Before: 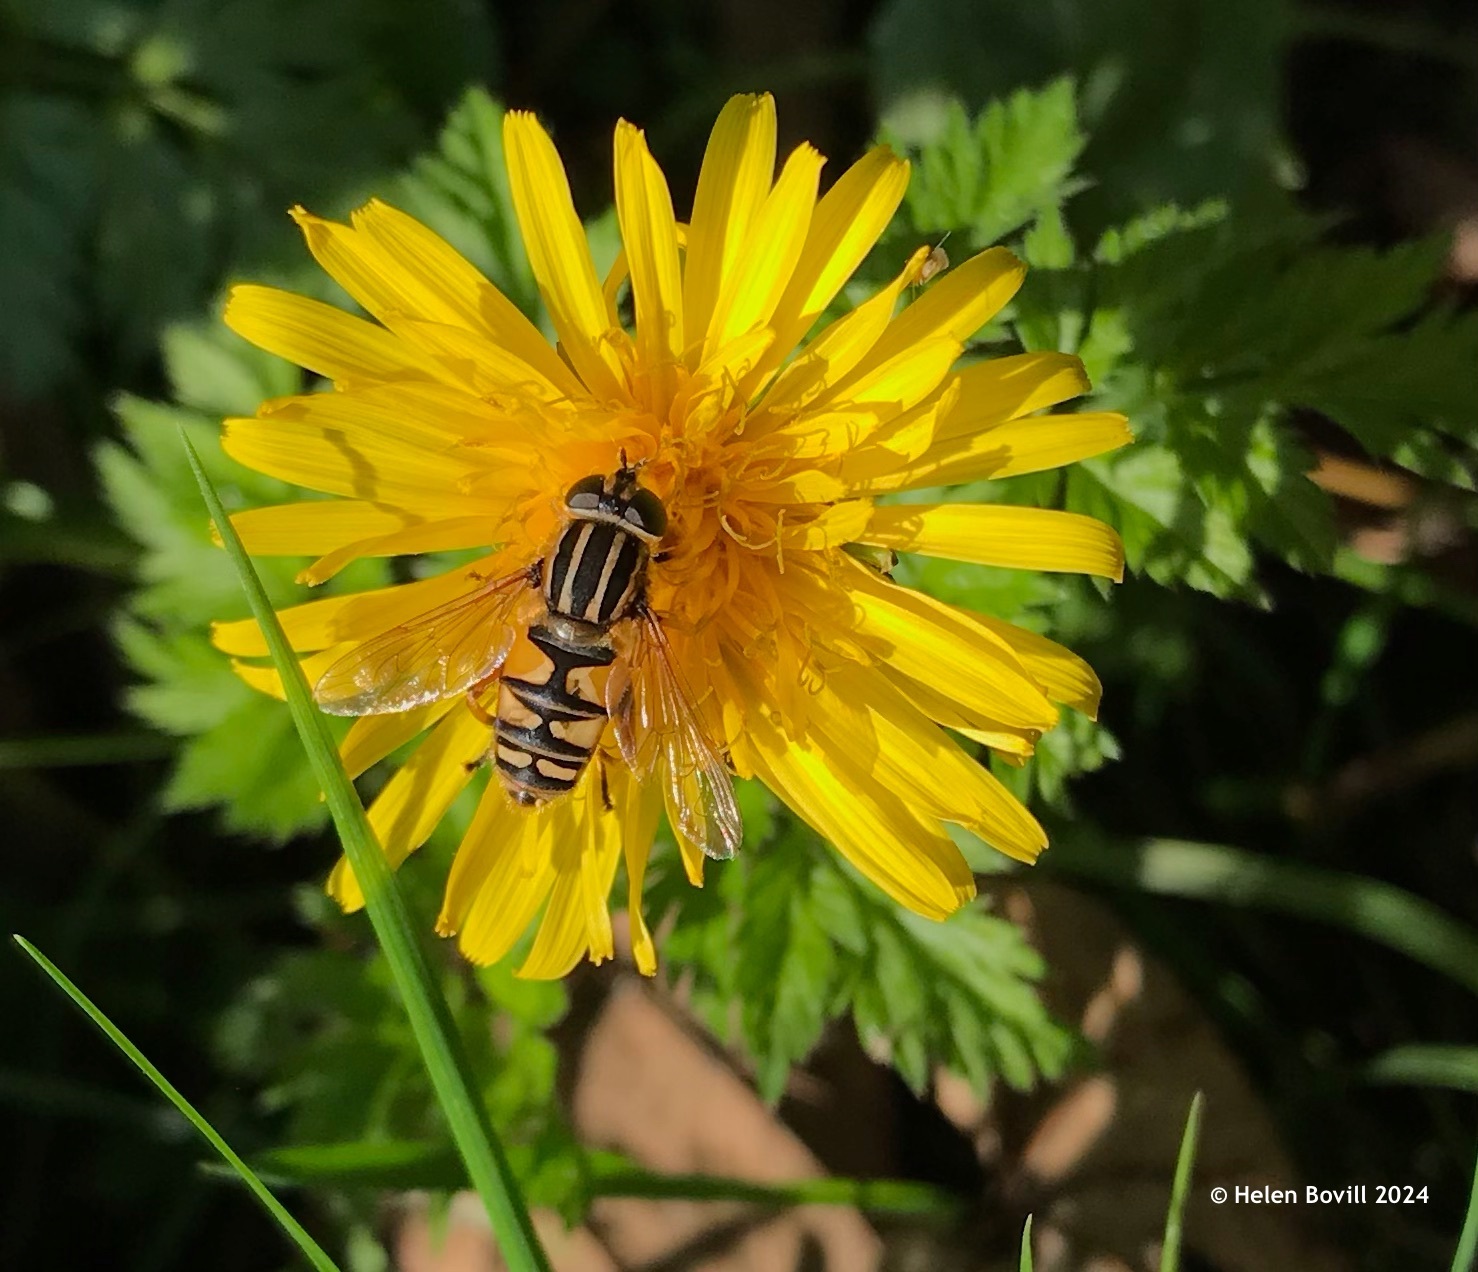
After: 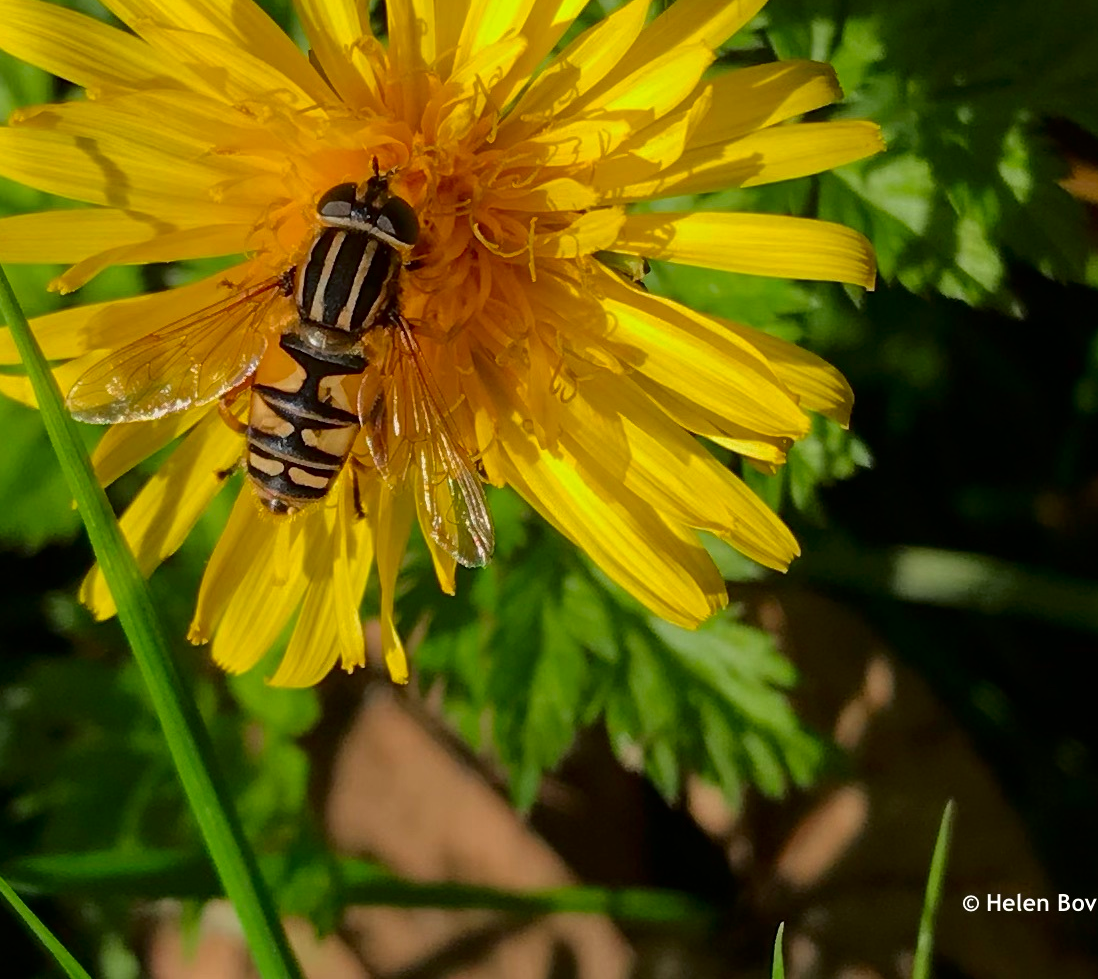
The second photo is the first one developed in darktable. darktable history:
crop: left 16.841%, top 22.997%, right 8.839%
contrast brightness saturation: contrast 0.069, brightness -0.145, saturation 0.115
